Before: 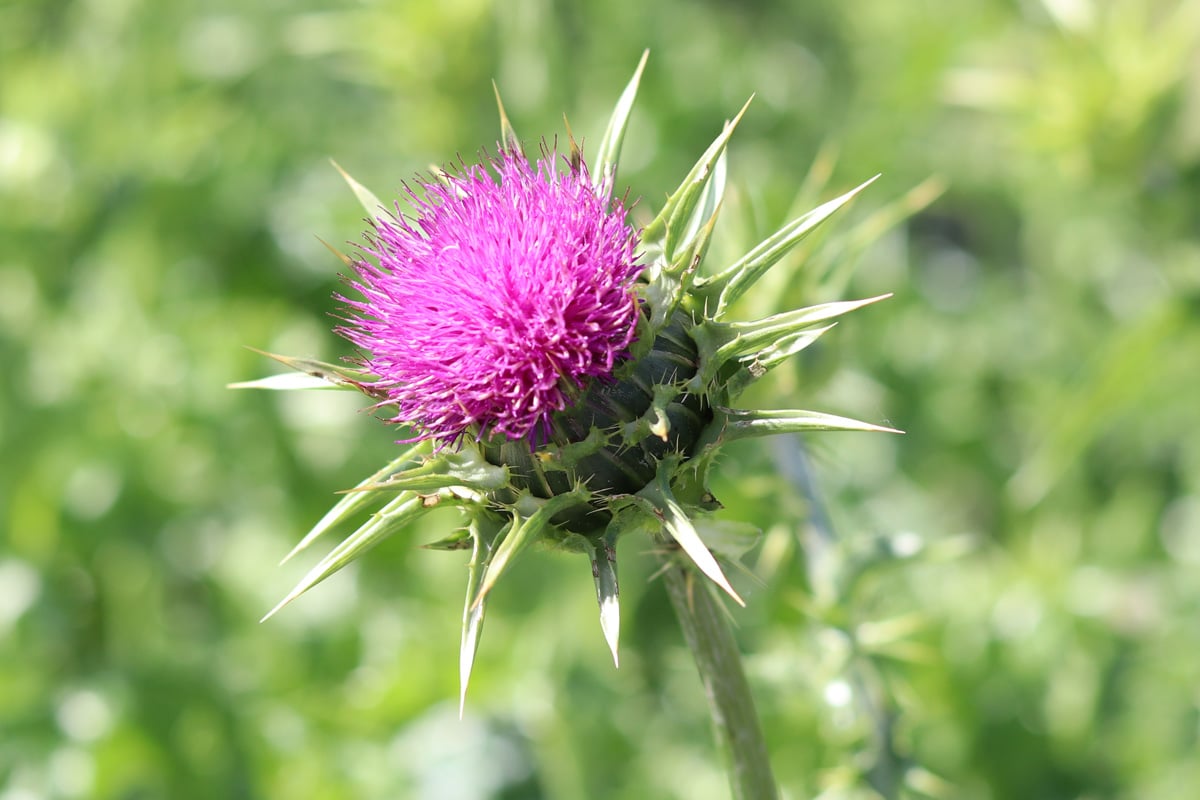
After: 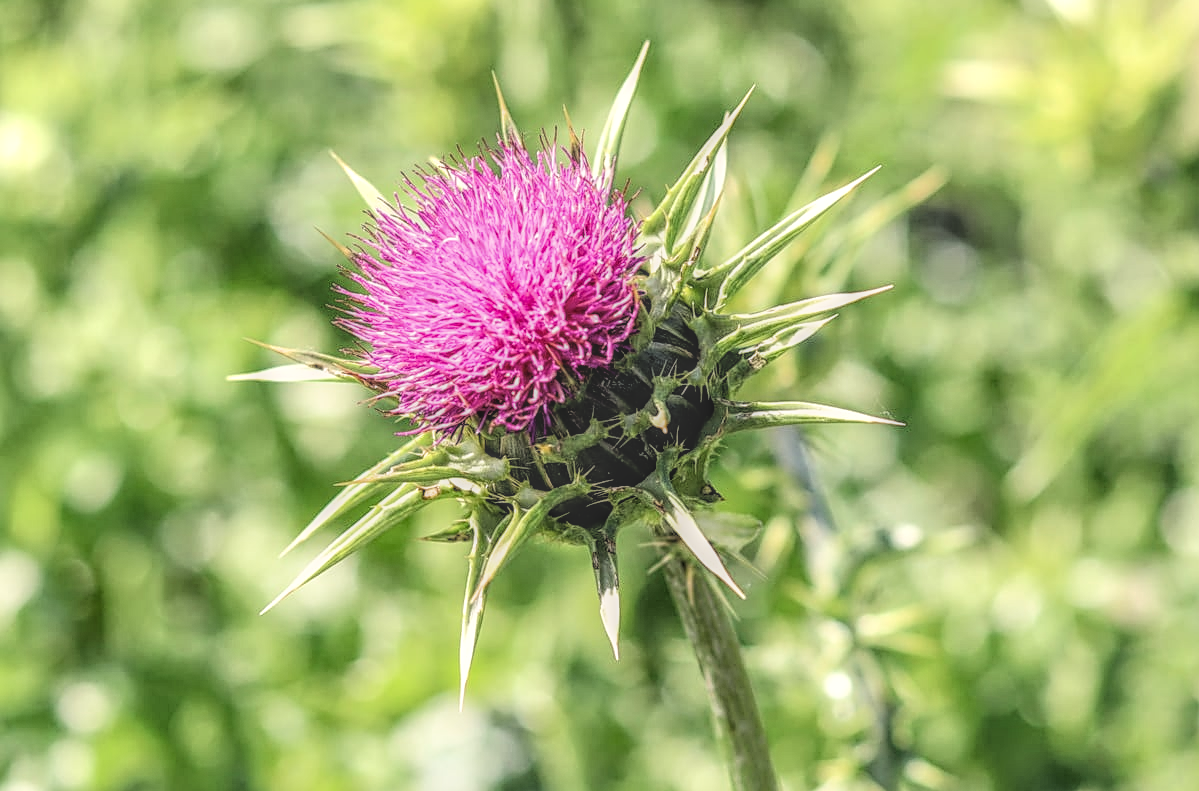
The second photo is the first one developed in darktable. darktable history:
white balance: red 1.045, blue 0.932
local contrast: highlights 20%, shadows 30%, detail 200%, midtone range 0.2
crop: top 1.049%, right 0.001%
sharpen: on, module defaults
filmic rgb: black relative exposure -5.42 EV, white relative exposure 2.85 EV, dynamic range scaling -37.73%, hardness 4, contrast 1.605, highlights saturation mix -0.93%
